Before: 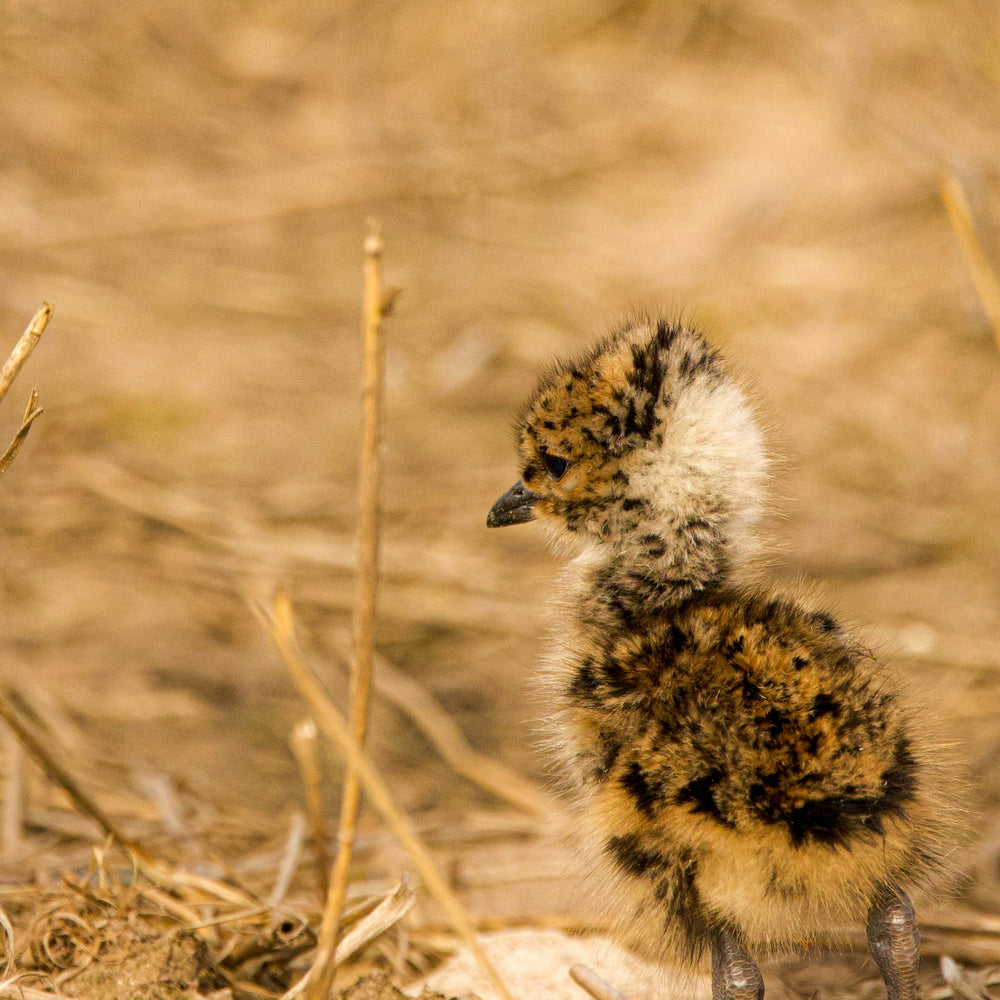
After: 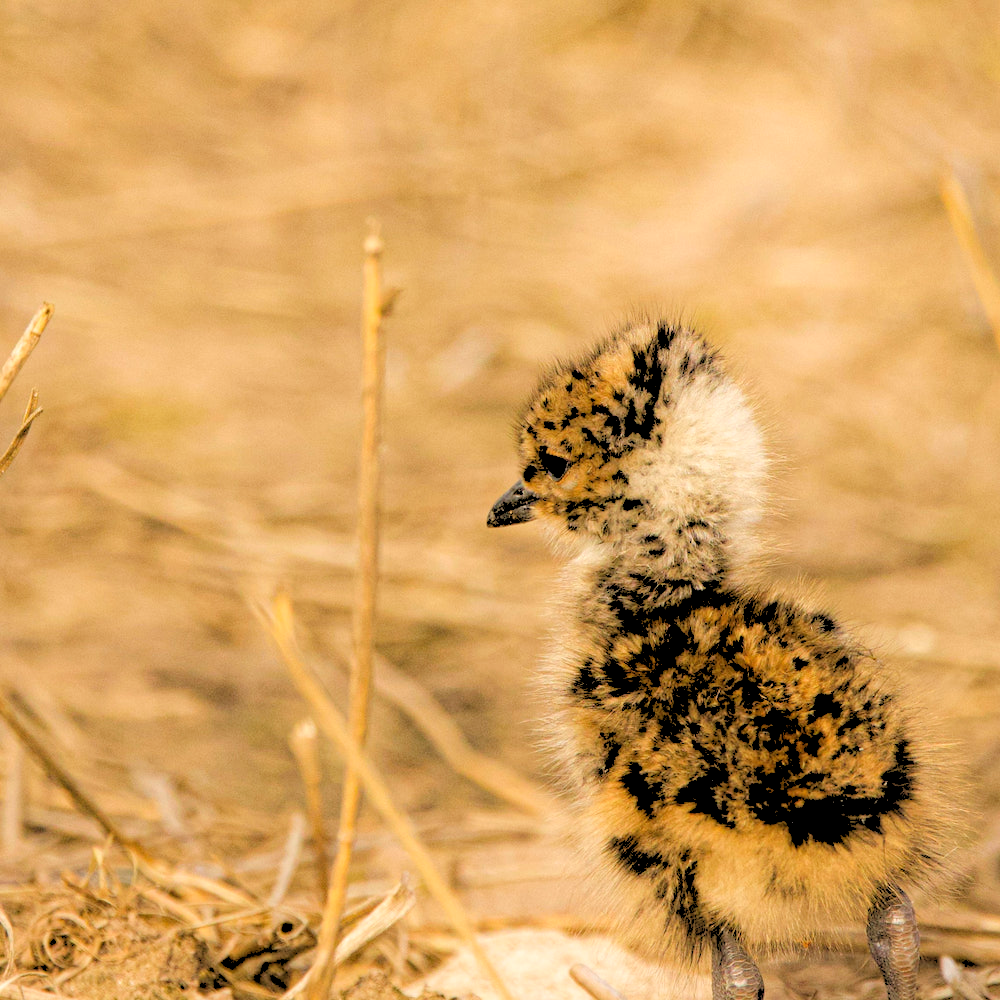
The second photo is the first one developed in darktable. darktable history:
exposure: compensate highlight preservation false
rgb levels: levels [[0.027, 0.429, 0.996], [0, 0.5, 1], [0, 0.5, 1]]
